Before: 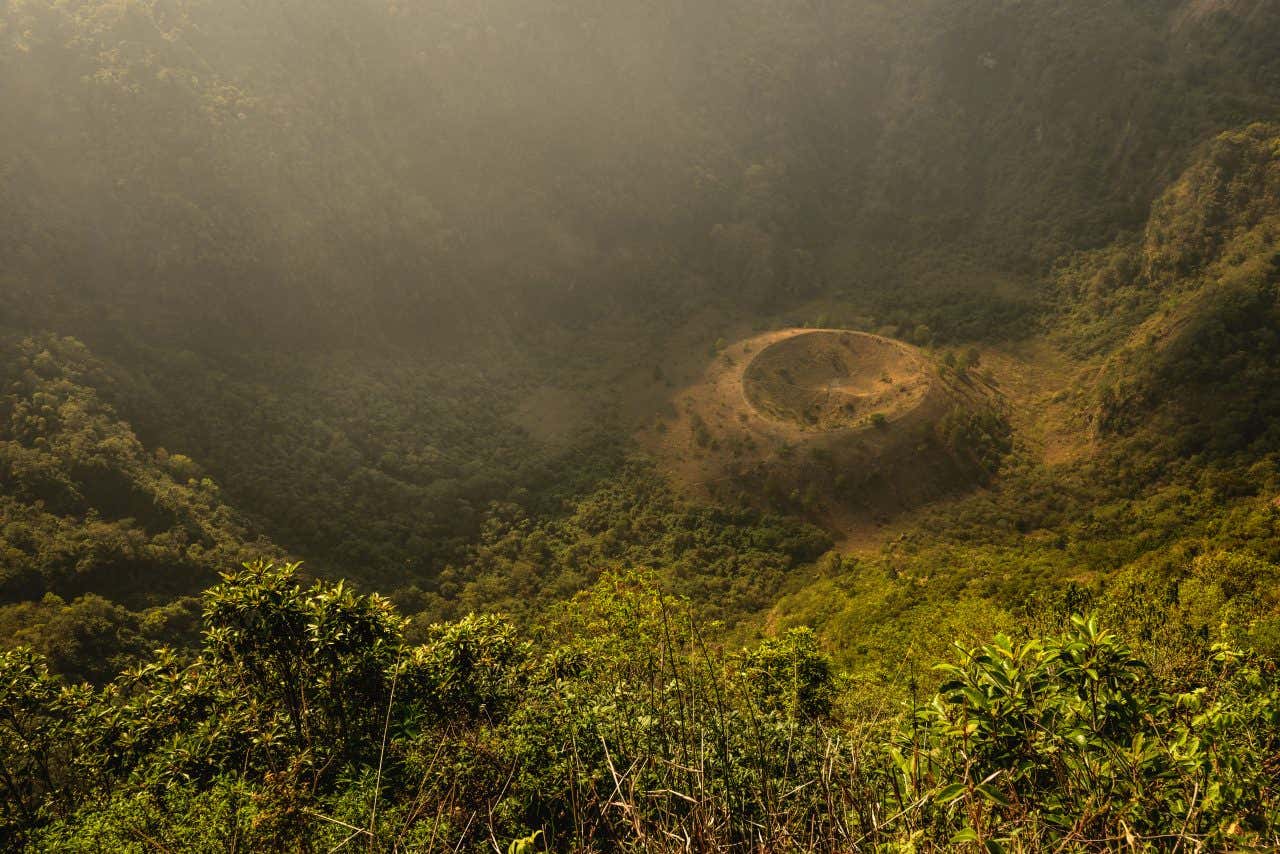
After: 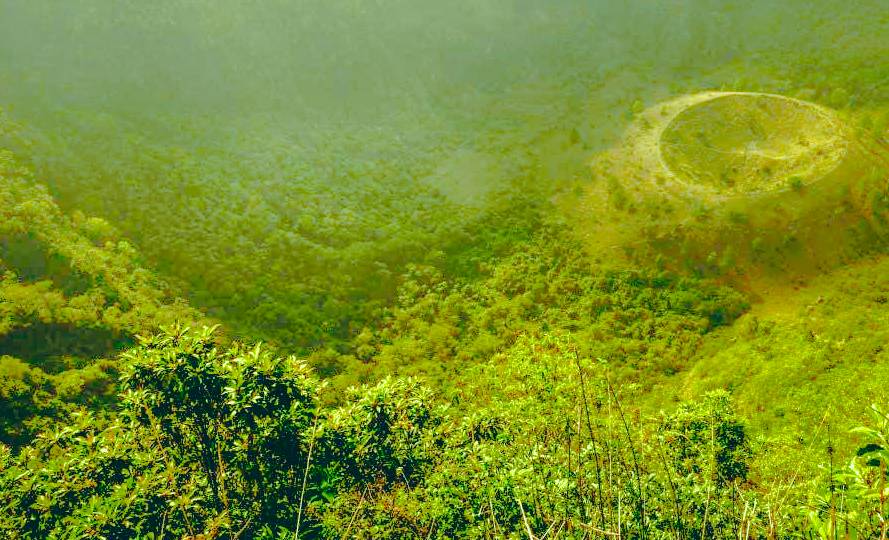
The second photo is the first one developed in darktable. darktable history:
shadows and highlights: shadows -19.03, highlights -73.63
contrast brightness saturation: contrast -0.199, saturation 0.187
crop: left 6.495%, top 27.776%, right 24.003%, bottom 8.984%
exposure: black level correction 0, exposure 1.744 EV, compensate exposure bias true, compensate highlight preservation false
color correction: highlights a* -19.81, highlights b* 9.8, shadows a* -20.63, shadows b* -11.49
tone curve: curves: ch0 [(0, 0) (0.003, 0.002) (0.011, 0.009) (0.025, 0.018) (0.044, 0.03) (0.069, 0.043) (0.1, 0.057) (0.136, 0.079) (0.177, 0.125) (0.224, 0.178) (0.277, 0.255) (0.335, 0.341) (0.399, 0.443) (0.468, 0.553) (0.543, 0.644) (0.623, 0.718) (0.709, 0.779) (0.801, 0.849) (0.898, 0.929) (1, 1)], preserve colors none
base curve: curves: ch0 [(0, 0) (0.036, 0.025) (0.121, 0.166) (0.206, 0.329) (0.605, 0.79) (1, 1)], preserve colors none
